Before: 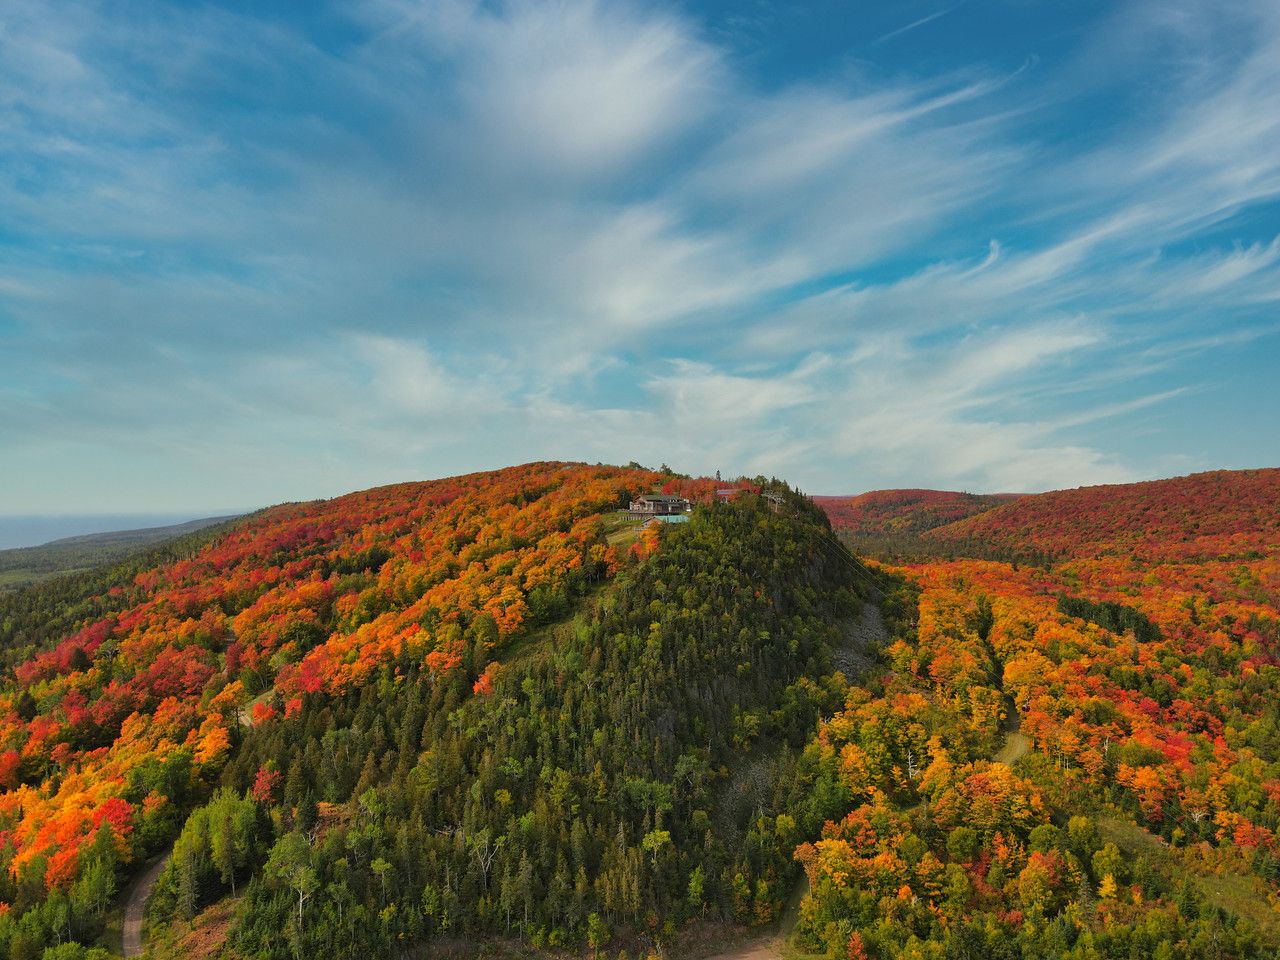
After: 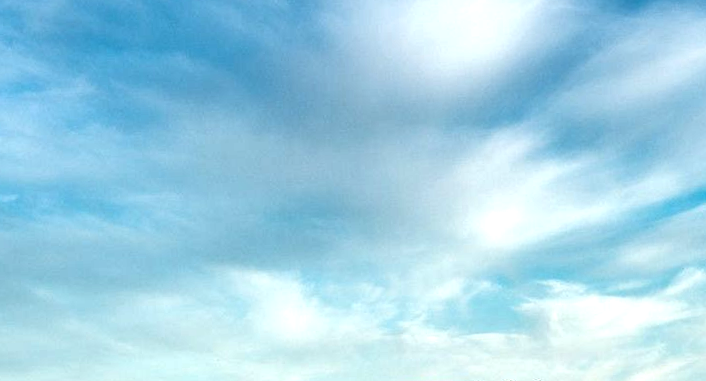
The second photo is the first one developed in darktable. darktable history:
tone equalizer: -8 EV -1.08 EV, -7 EV -1.01 EV, -6 EV -0.867 EV, -5 EV -0.578 EV, -3 EV 0.578 EV, -2 EV 0.867 EV, -1 EV 1.01 EV, +0 EV 1.08 EV, edges refinement/feathering 500, mask exposure compensation -1.57 EV, preserve details no
crop: left 10.121%, top 10.631%, right 36.218%, bottom 51.526%
rotate and perspective: rotation -2.22°, lens shift (horizontal) -0.022, automatic cropping off
local contrast: on, module defaults
